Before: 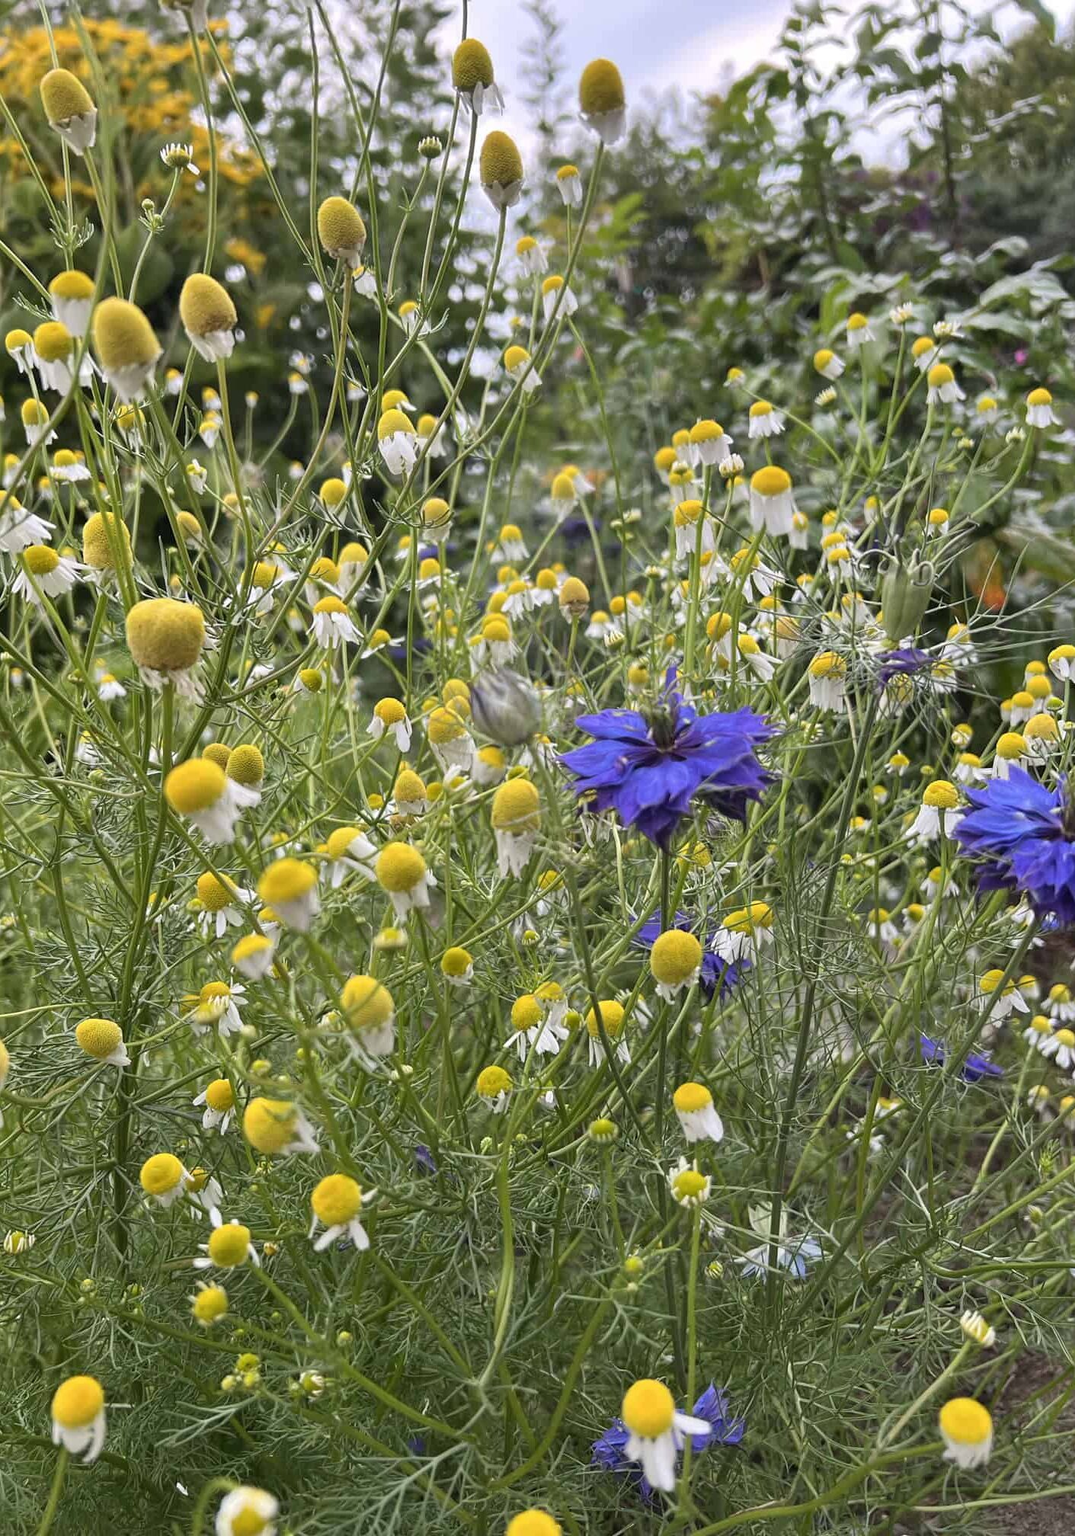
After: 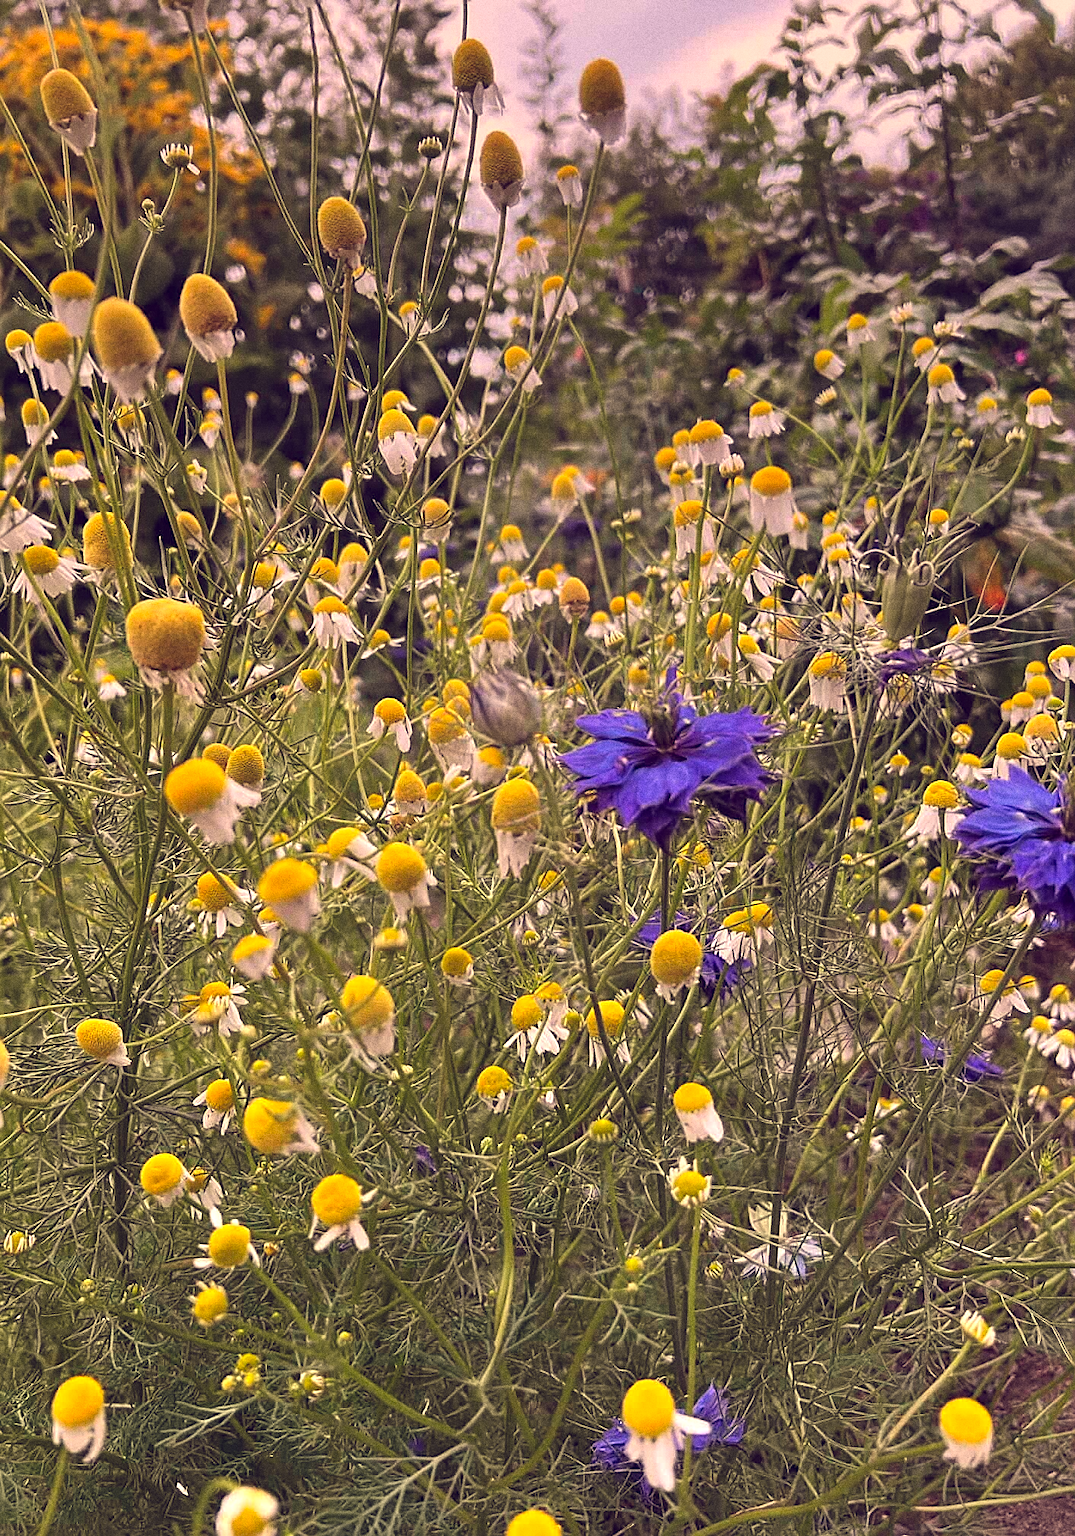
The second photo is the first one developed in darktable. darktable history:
graduated density: on, module defaults
color balance: lift [1.001, 0.997, 0.99, 1.01], gamma [1.007, 1, 0.975, 1.025], gain [1, 1.065, 1.052, 0.935], contrast 13.25%
sharpen: on, module defaults
grain: coarseness 0.09 ISO, strength 40%
white balance: red 1.127, blue 0.943
